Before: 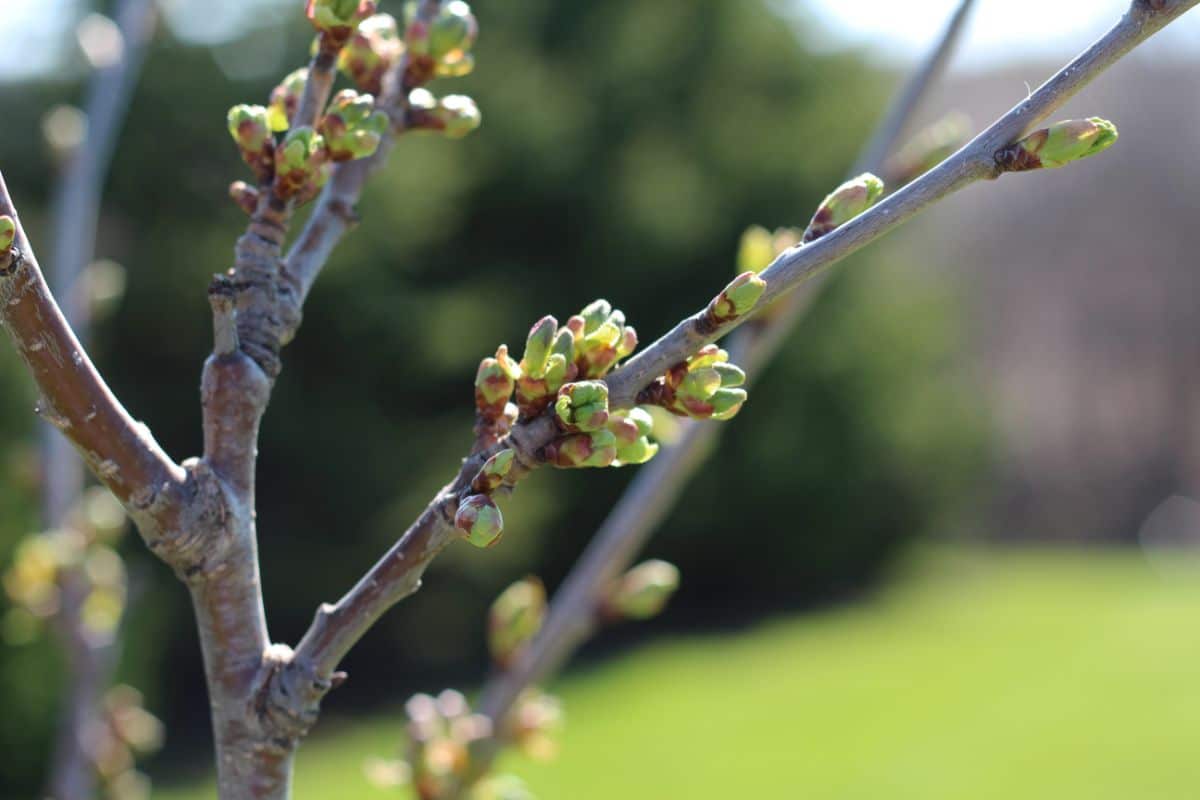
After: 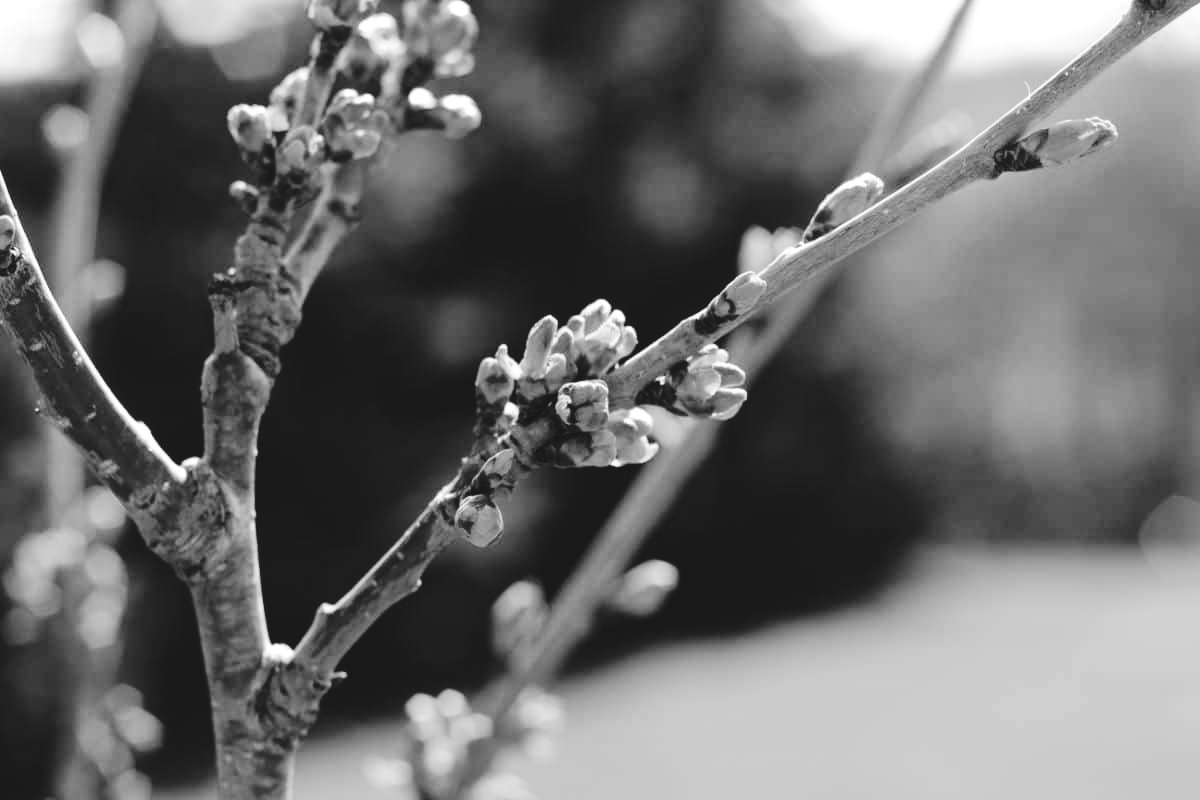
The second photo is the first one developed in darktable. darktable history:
color calibration: output gray [0.21, 0.42, 0.37, 0], x 0.38, y 0.389, temperature 4079.12 K, saturation algorithm version 1 (2020)
tone curve: curves: ch0 [(0, 0) (0.003, 0.084) (0.011, 0.084) (0.025, 0.084) (0.044, 0.084) (0.069, 0.085) (0.1, 0.09) (0.136, 0.1) (0.177, 0.119) (0.224, 0.144) (0.277, 0.205) (0.335, 0.298) (0.399, 0.417) (0.468, 0.525) (0.543, 0.631) (0.623, 0.72) (0.709, 0.8) (0.801, 0.867) (0.898, 0.934) (1, 1)], color space Lab, linked channels, preserve colors none
